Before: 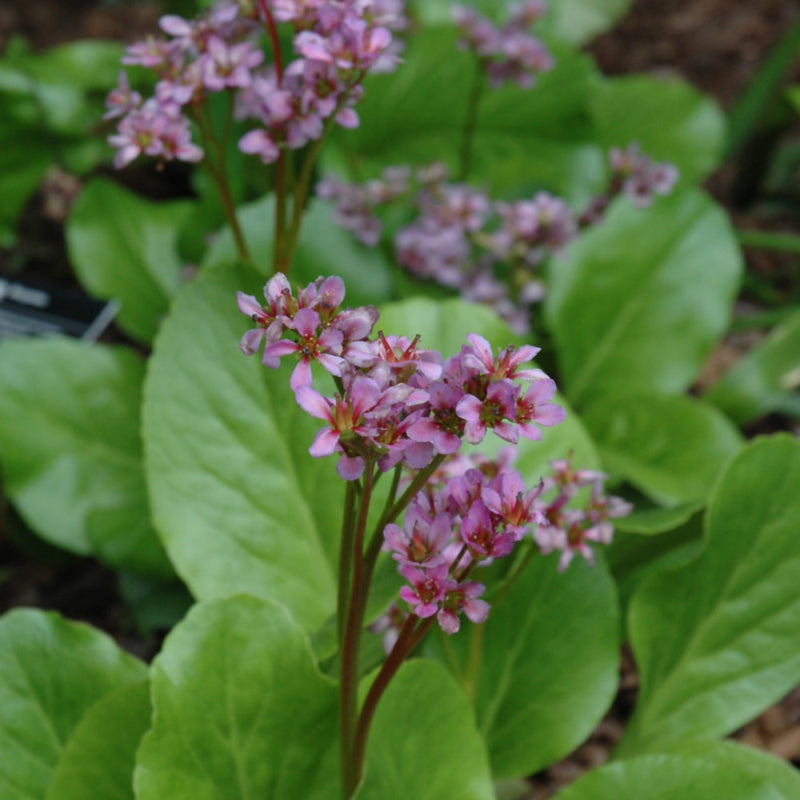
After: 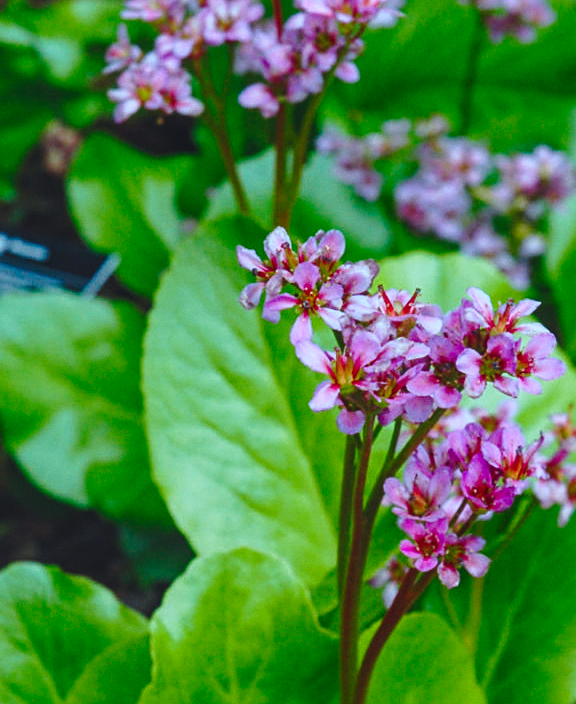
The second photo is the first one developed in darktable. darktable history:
color balance rgb: shadows lift › chroma 3%, shadows lift › hue 280.8°, power › hue 330°, highlights gain › chroma 3%, highlights gain › hue 75.6°, global offset › luminance 1.5%, perceptual saturation grading › global saturation 20%, perceptual saturation grading › highlights -25%, perceptual saturation grading › shadows 50%, global vibrance 30%
local contrast: on, module defaults
tone curve: curves: ch0 [(0, 0) (0.003, 0.024) (0.011, 0.032) (0.025, 0.041) (0.044, 0.054) (0.069, 0.069) (0.1, 0.09) (0.136, 0.116) (0.177, 0.162) (0.224, 0.213) (0.277, 0.278) (0.335, 0.359) (0.399, 0.447) (0.468, 0.543) (0.543, 0.621) (0.623, 0.717) (0.709, 0.807) (0.801, 0.876) (0.898, 0.934) (1, 1)], preserve colors none
grain: coarseness 0.09 ISO, strength 10%
crop: top 5.803%, right 27.864%, bottom 5.804%
sharpen: on, module defaults
color correction: highlights a* -9.73, highlights b* -21.22
